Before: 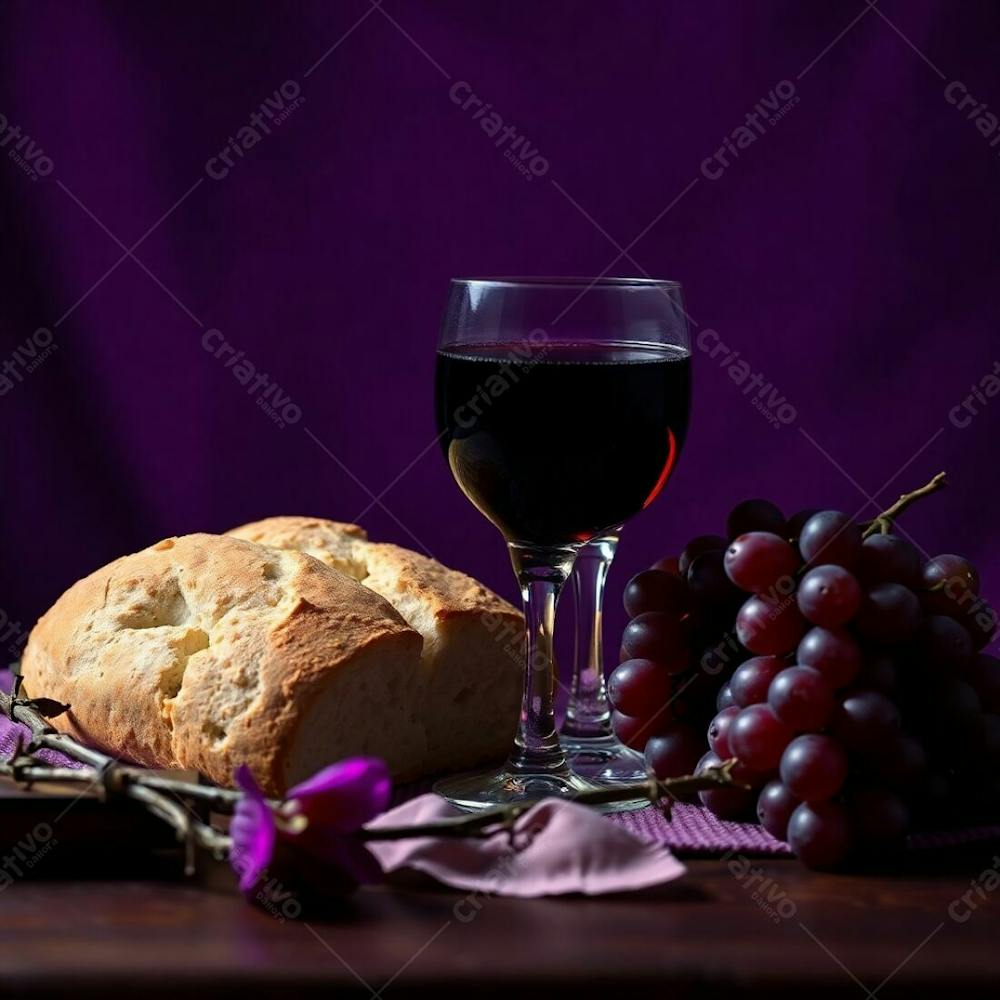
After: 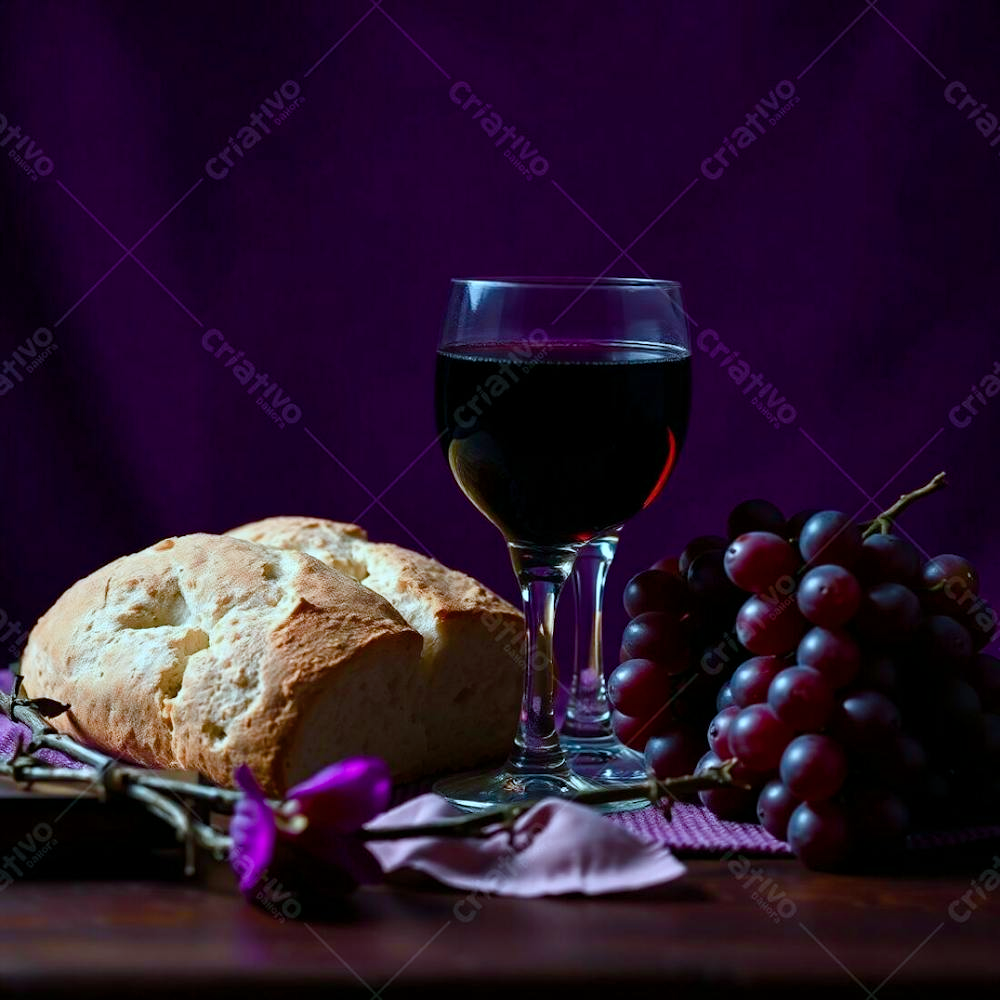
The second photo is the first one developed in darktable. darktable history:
color balance rgb: shadows lift › luminance -7.956%, shadows lift › chroma 2.156%, shadows lift › hue 201.96°, linear chroma grading › global chroma 1.493%, linear chroma grading › mid-tones -0.646%, perceptual saturation grading › global saturation 20%, perceptual saturation grading › highlights -49.074%, perceptual saturation grading › shadows 24.727%, global vibrance 20%
color correction: highlights a* -10.55, highlights b* -19.55
